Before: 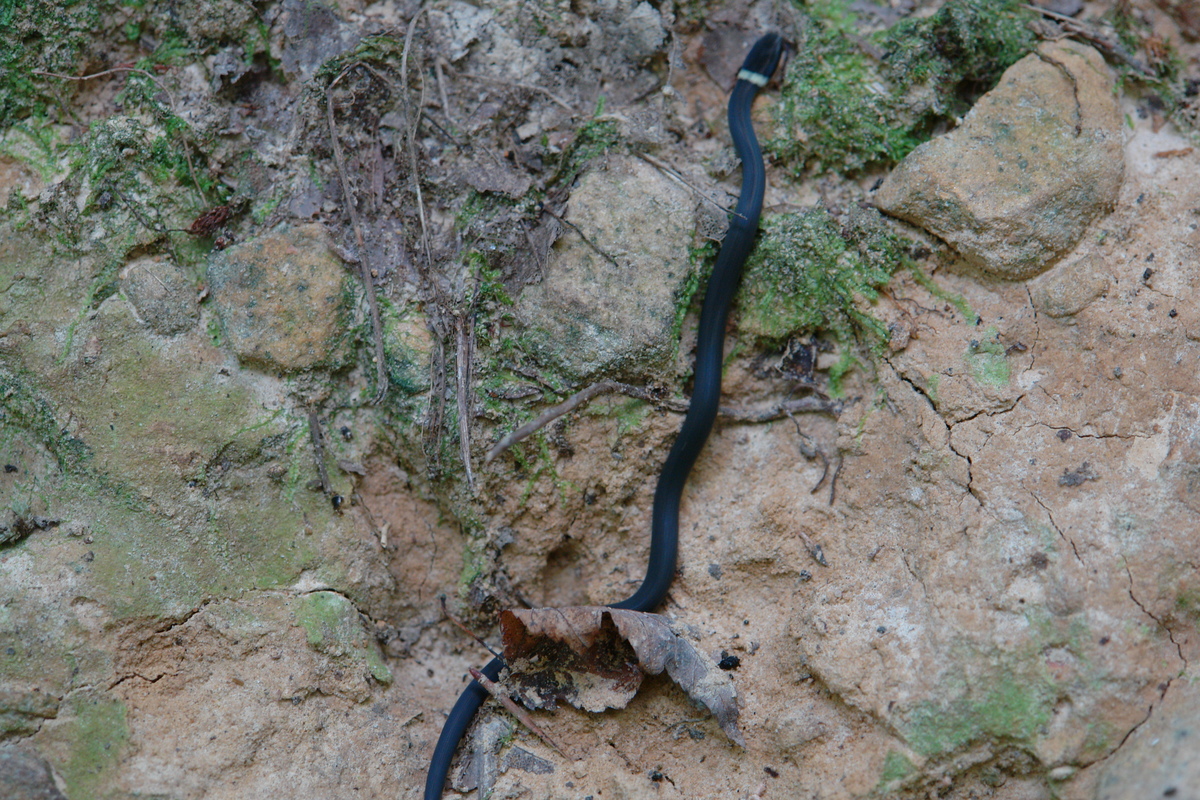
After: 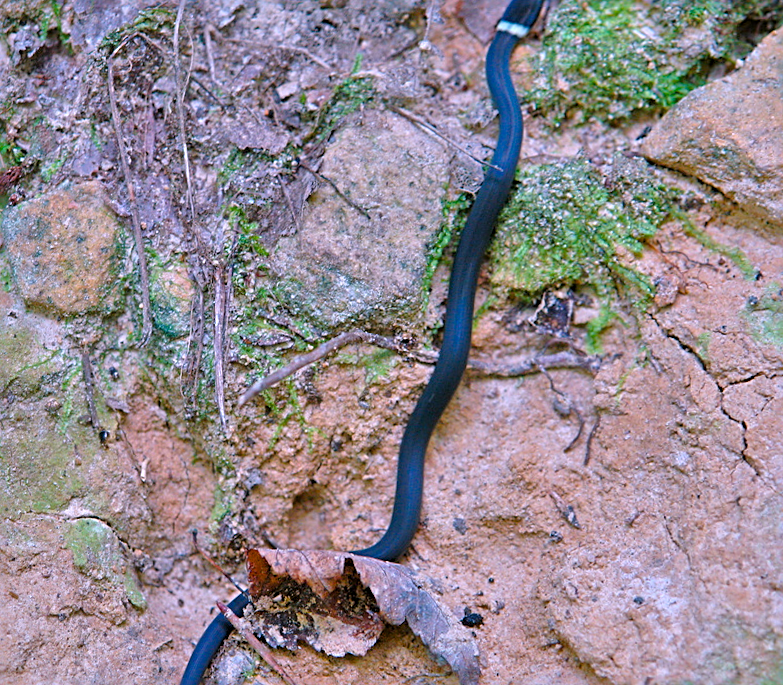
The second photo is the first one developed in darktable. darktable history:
tone equalizer: -7 EV 0.15 EV, -6 EV 0.6 EV, -5 EV 1.15 EV, -4 EV 1.33 EV, -3 EV 1.15 EV, -2 EV 0.6 EV, -1 EV 0.15 EV, mask exposure compensation -0.5 EV
white balance: red 1.066, blue 1.119
rotate and perspective: rotation 1.69°, lens shift (vertical) -0.023, lens shift (horizontal) -0.291, crop left 0.025, crop right 0.988, crop top 0.092, crop bottom 0.842
sharpen: radius 2.584, amount 0.688
color balance rgb: perceptual saturation grading › global saturation 30%, global vibrance 20%
crop and rotate: left 12.673%, right 20.66%
exposure: black level correction 0, compensate exposure bias true, compensate highlight preservation false
